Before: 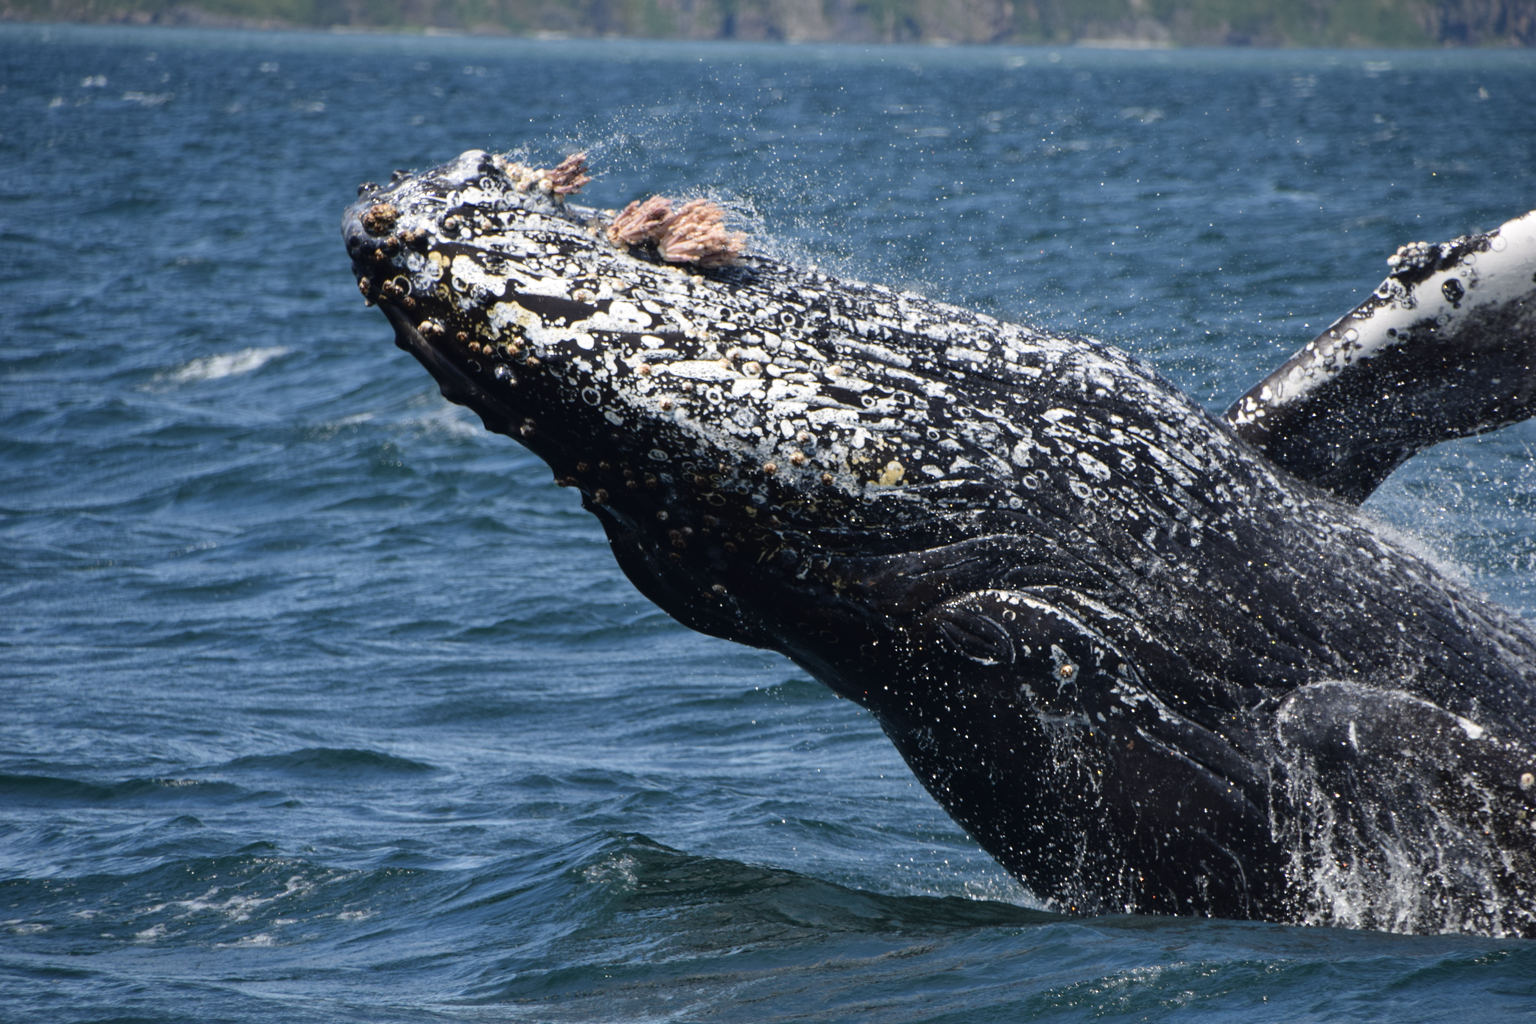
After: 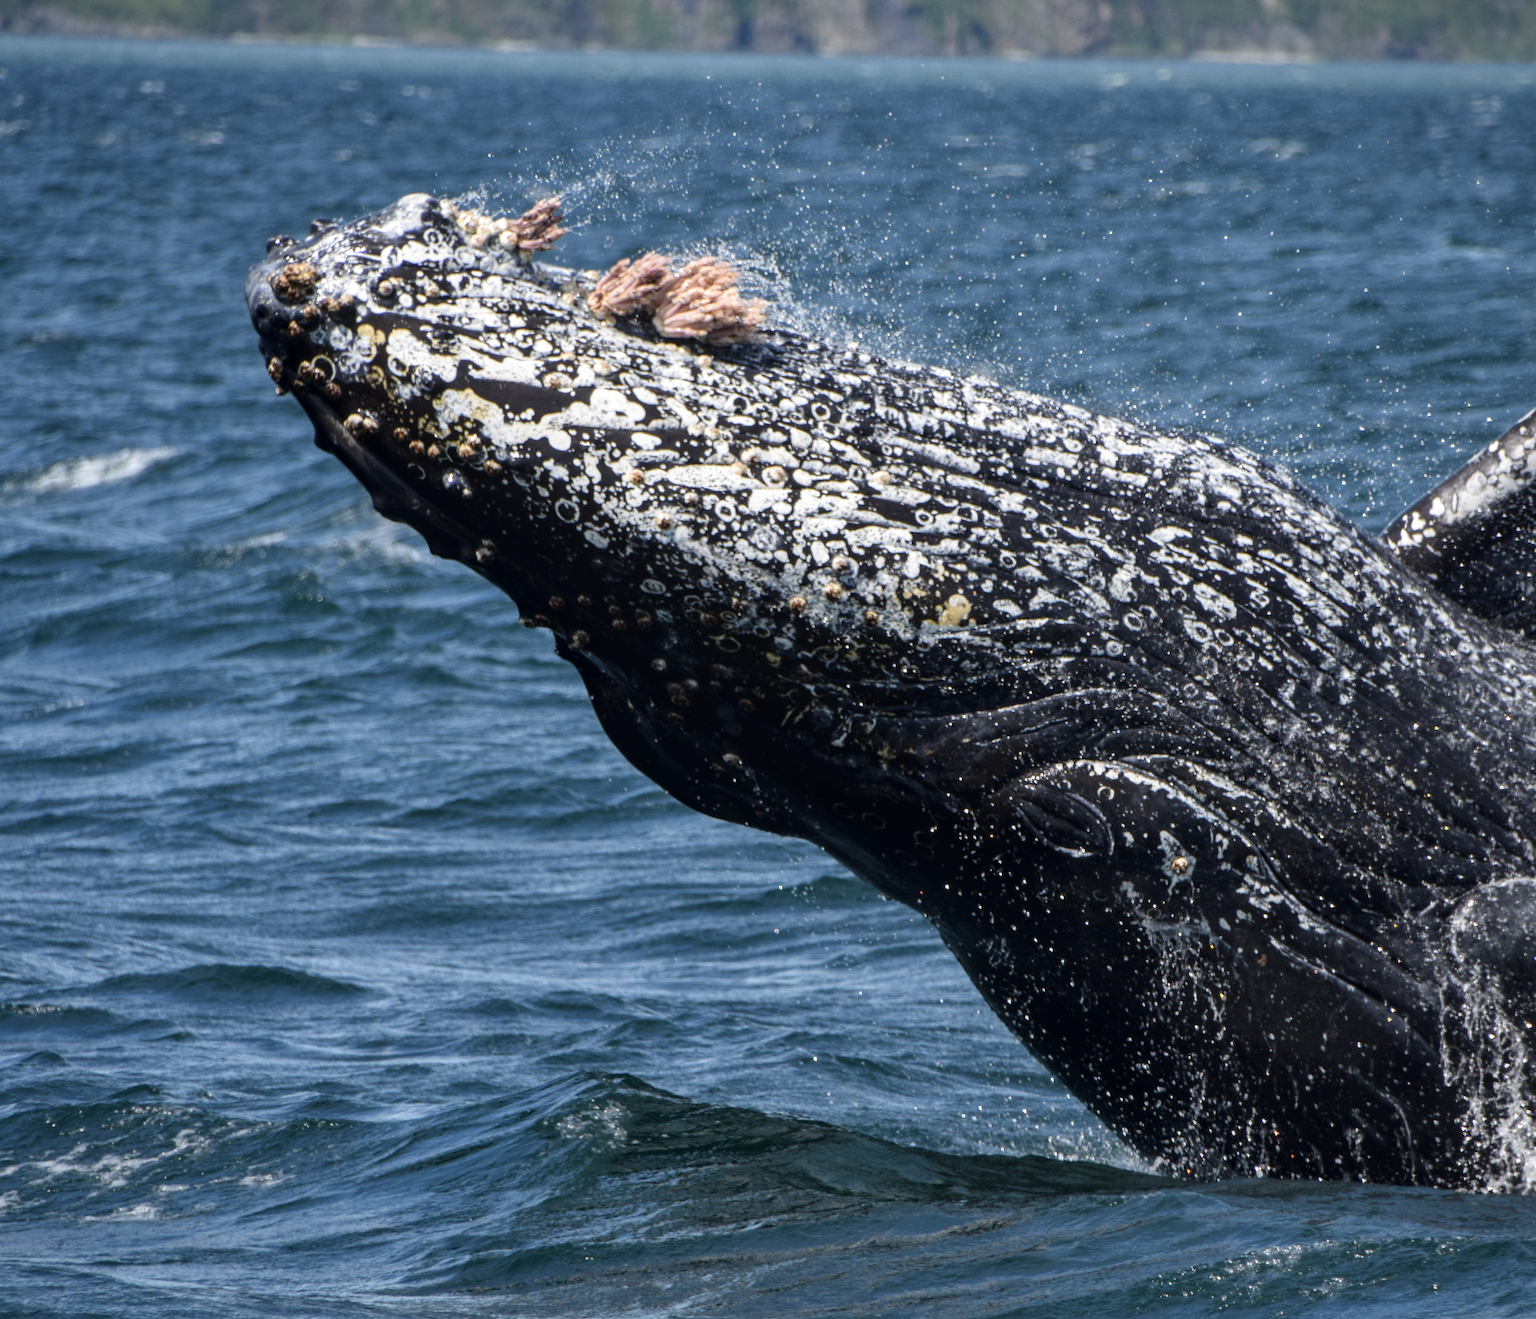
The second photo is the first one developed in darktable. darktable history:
local contrast: on, module defaults
crop: left 9.853%, right 12.538%
